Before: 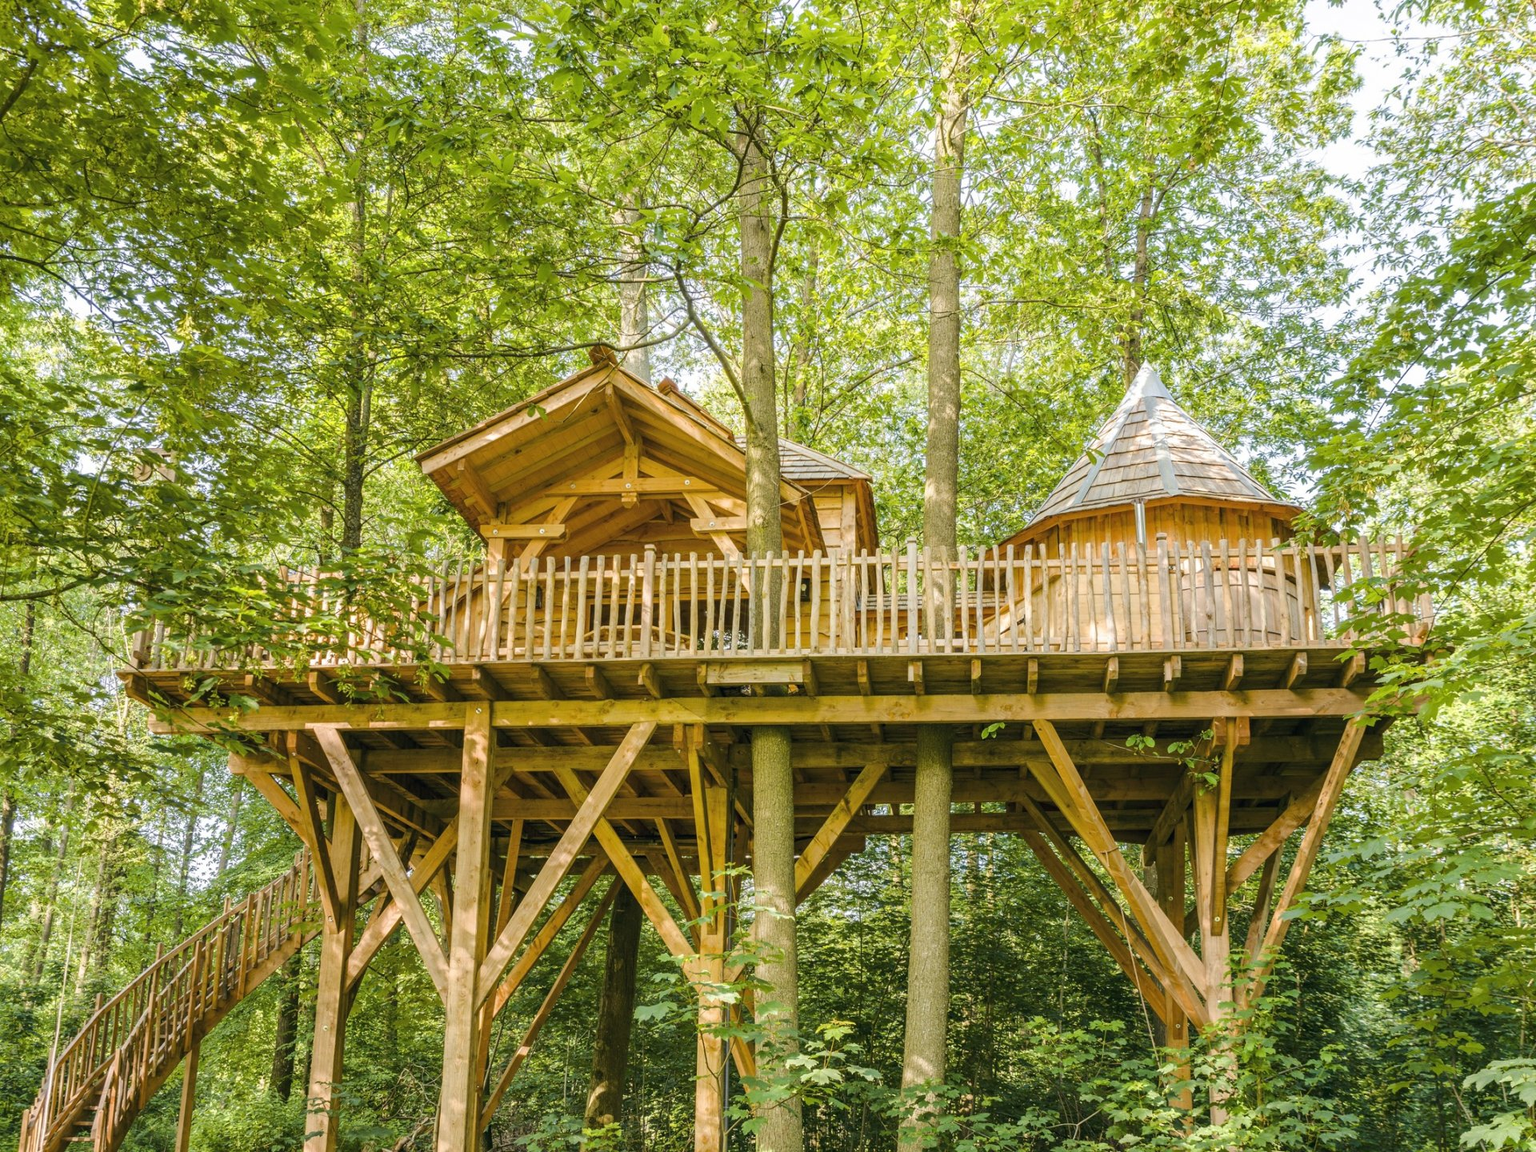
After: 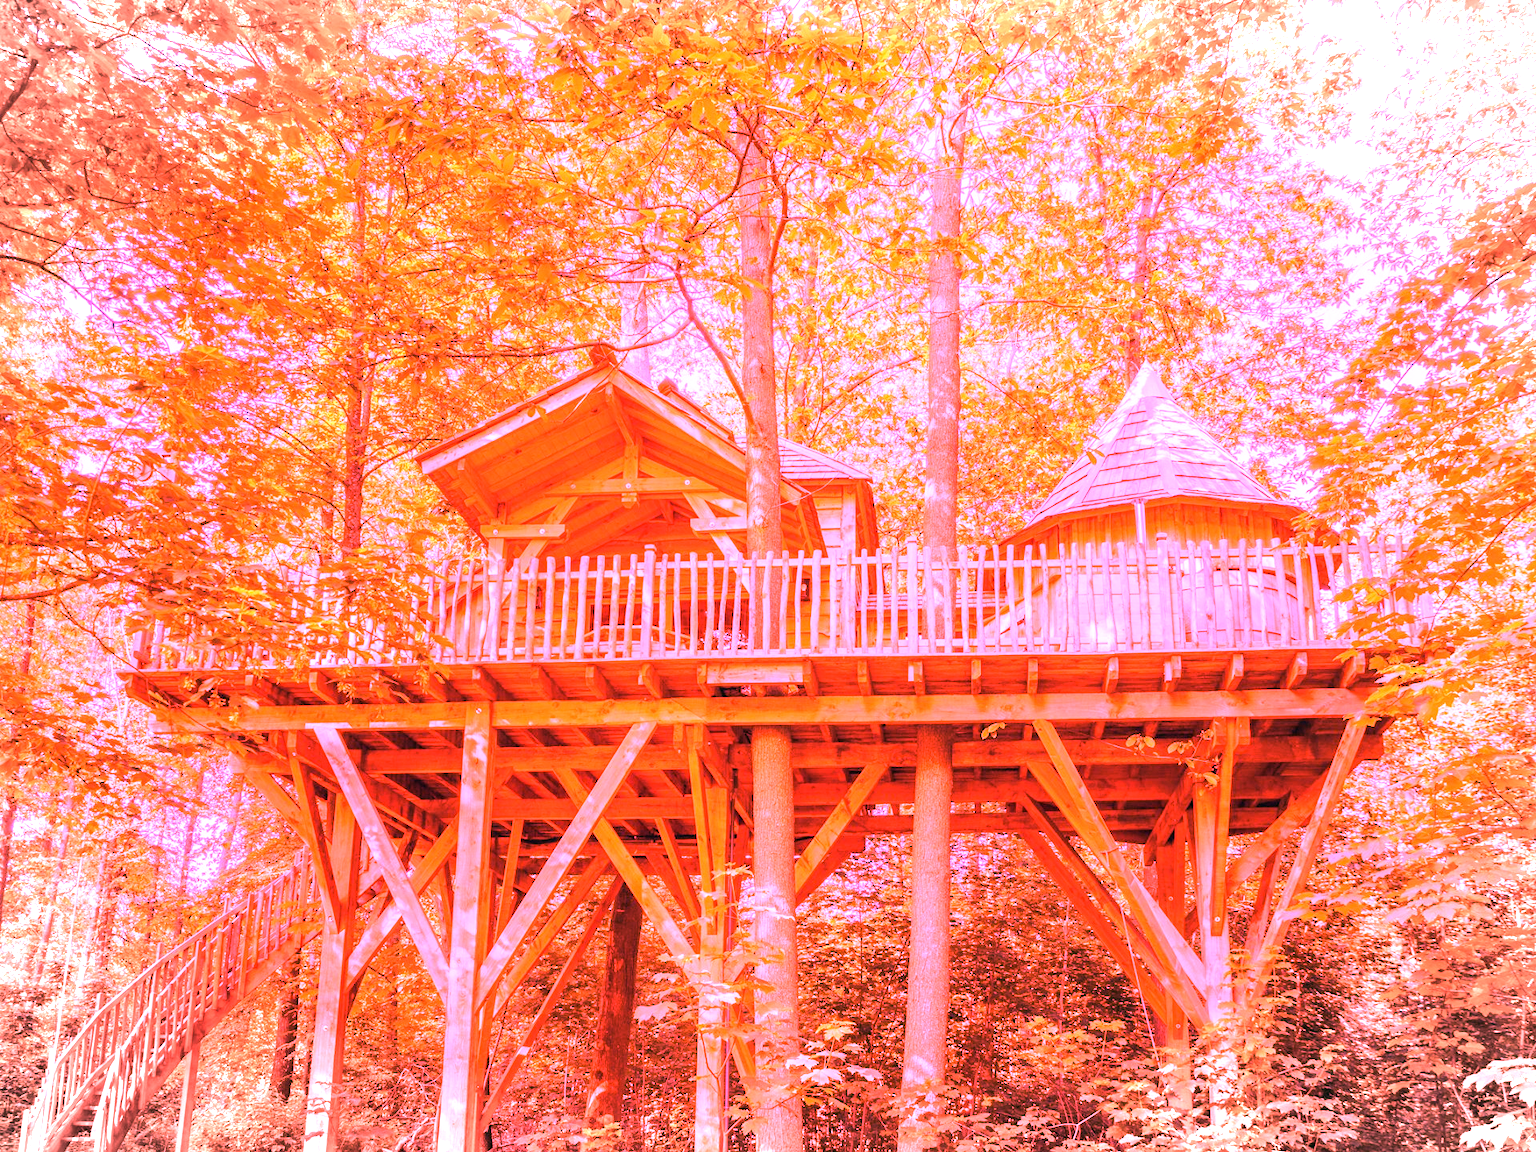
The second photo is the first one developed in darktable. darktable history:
vignetting: fall-off start 100%, brightness -0.282, width/height ratio 1.31
white balance: red 4.26, blue 1.802
